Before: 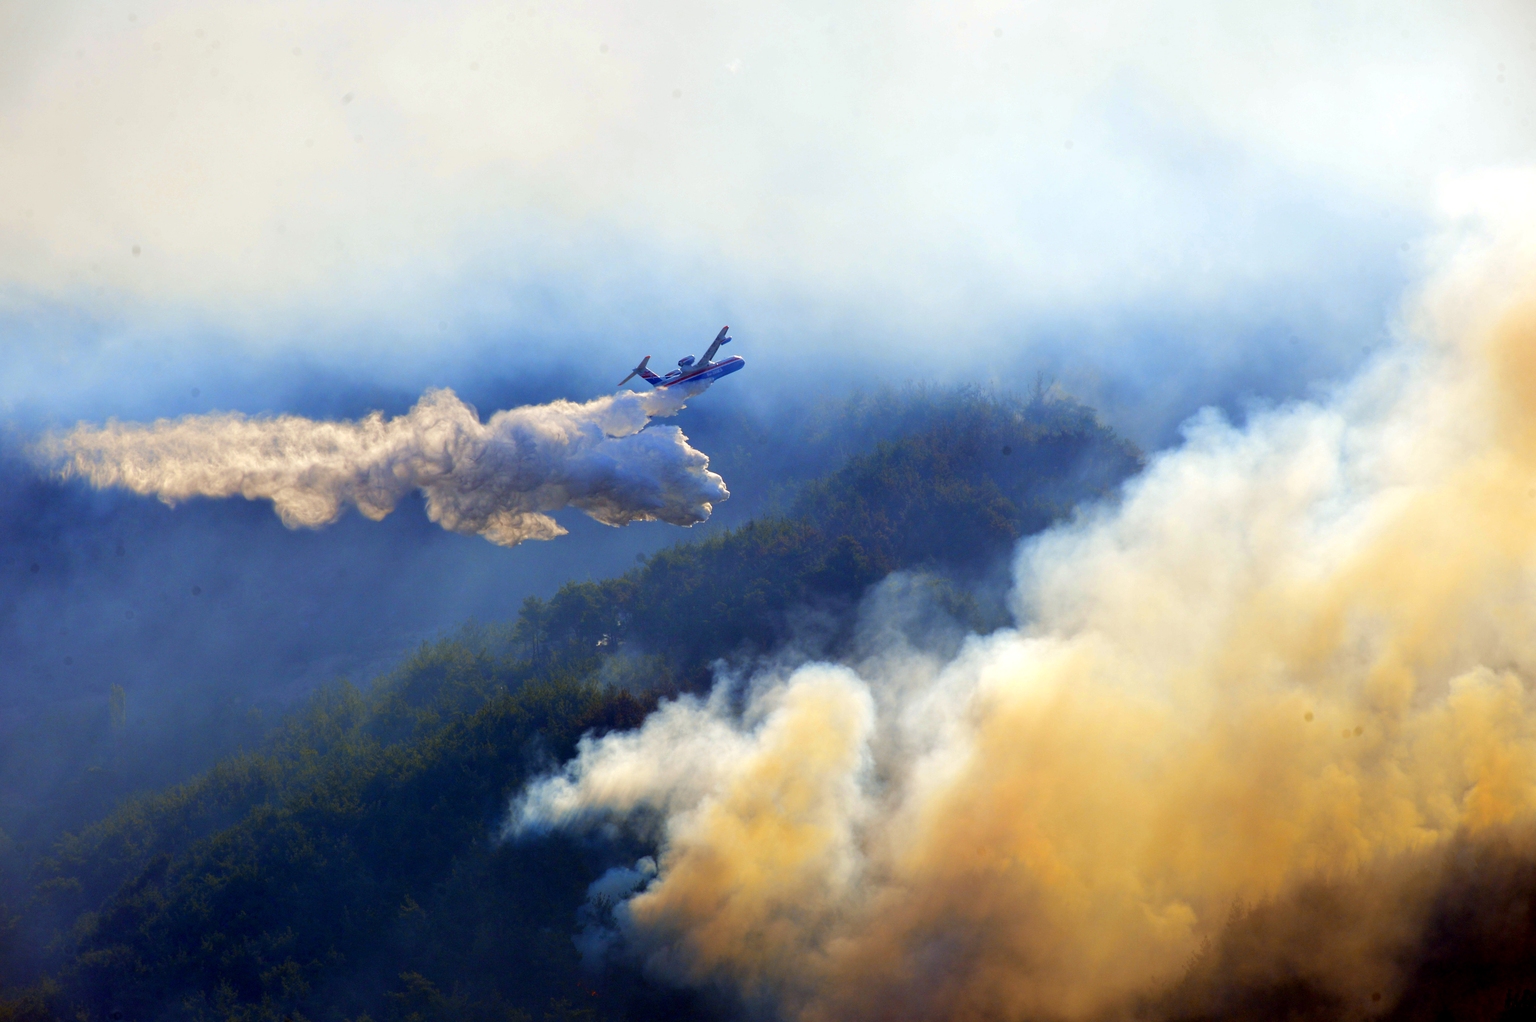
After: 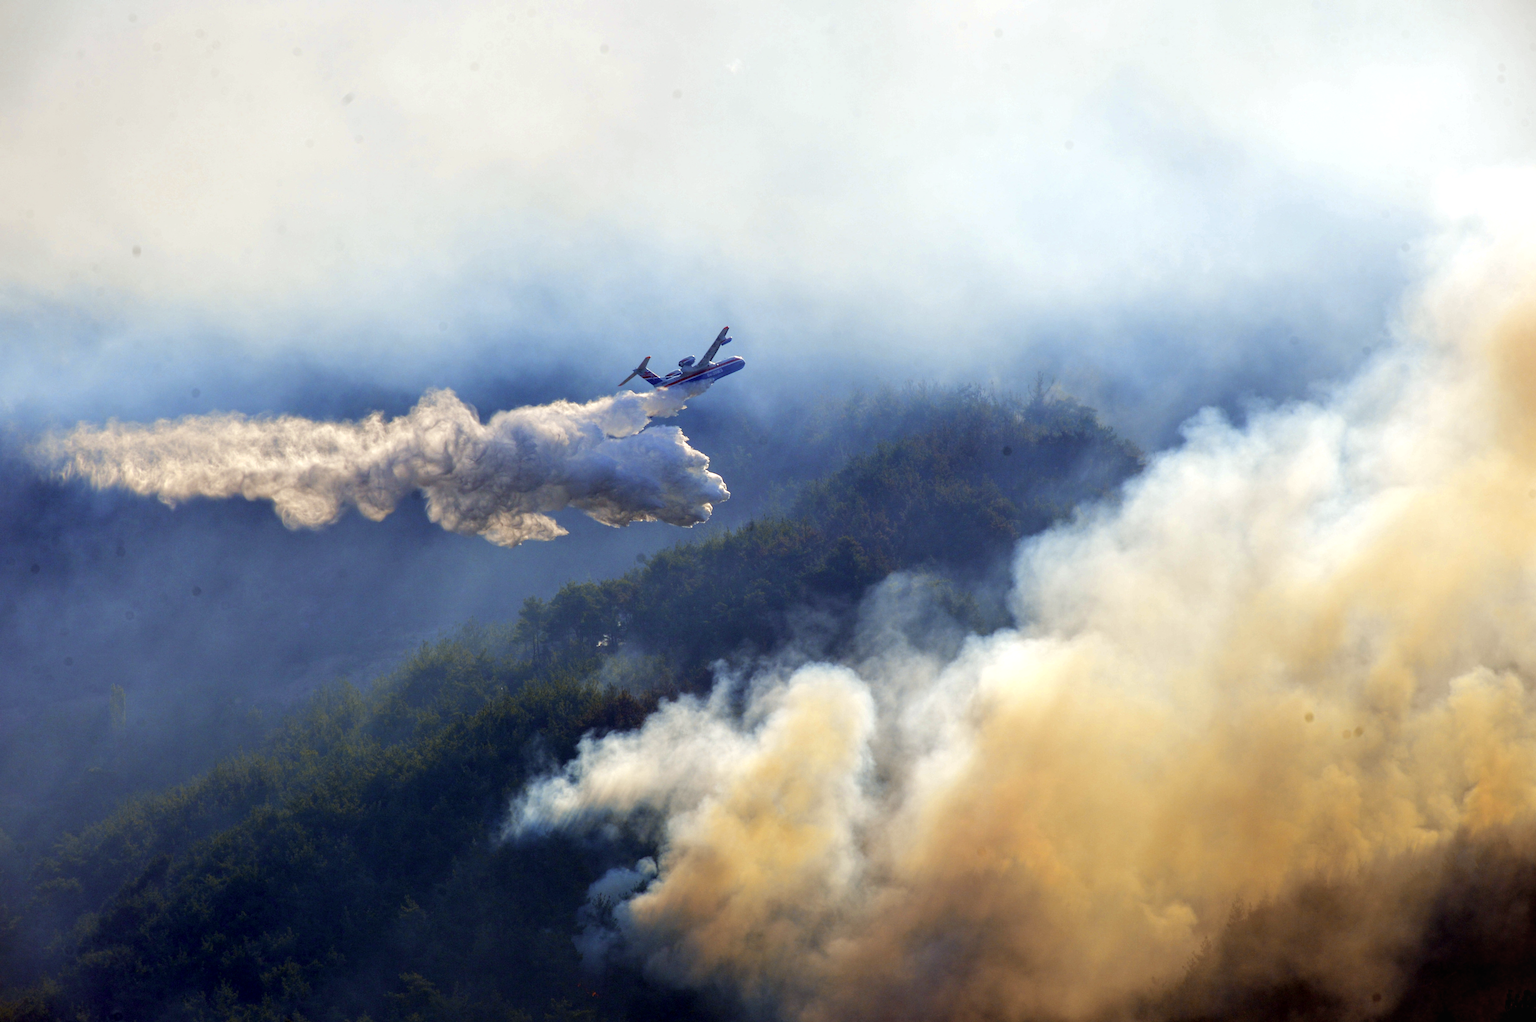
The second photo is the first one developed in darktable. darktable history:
local contrast: on, module defaults
color correction: highlights b* -0.031, saturation 0.789
